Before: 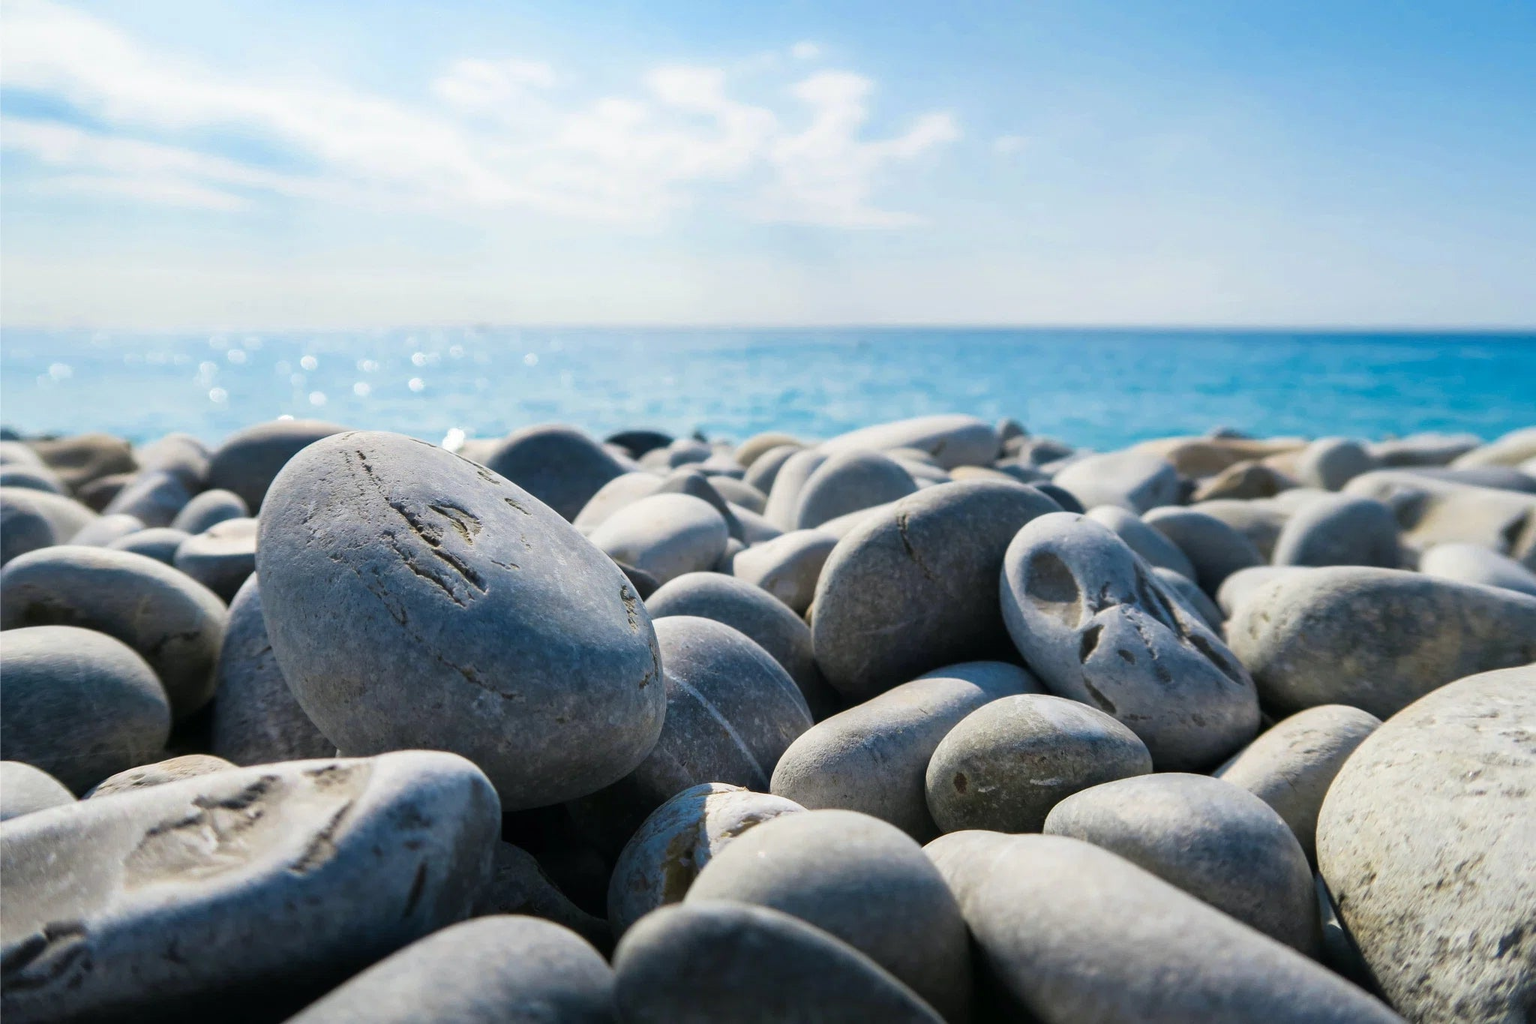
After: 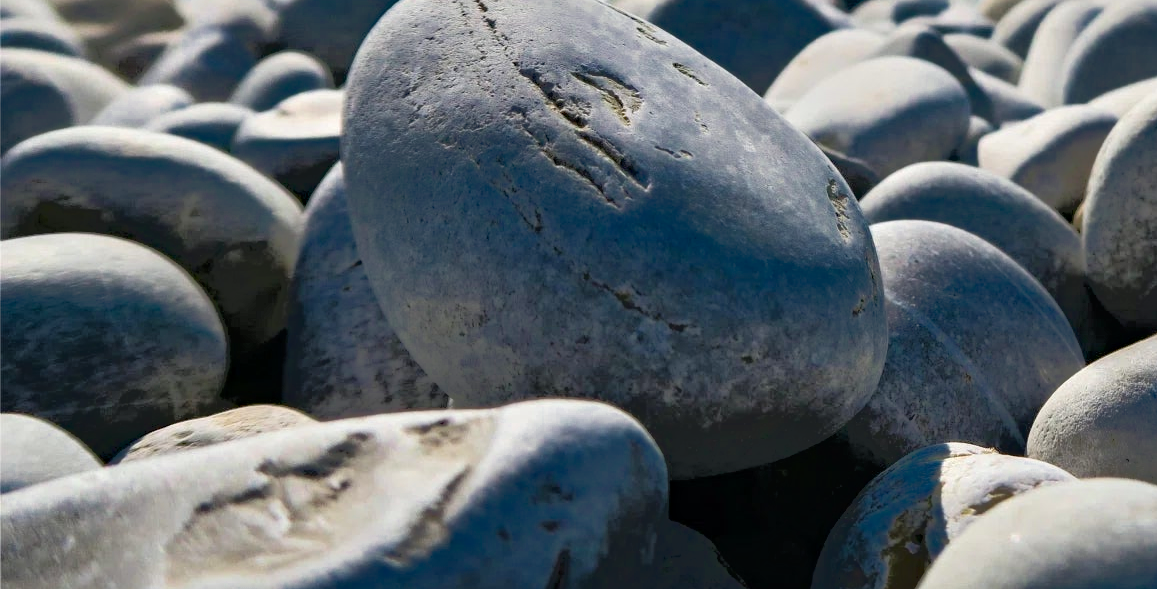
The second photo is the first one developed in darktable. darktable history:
crop: top 44.045%, right 43.463%, bottom 12.777%
tone equalizer: -7 EV -0.624 EV, -6 EV 1.03 EV, -5 EV -0.458 EV, -4 EV 0.438 EV, -3 EV 0.421 EV, -2 EV 0.15 EV, -1 EV -0.158 EV, +0 EV -0.401 EV
color zones: curves: ch0 [(0, 0.497) (0.143, 0.5) (0.286, 0.5) (0.429, 0.483) (0.571, 0.116) (0.714, -0.006) (0.857, 0.28) (1, 0.497)]
haze removal: compatibility mode true, adaptive false
